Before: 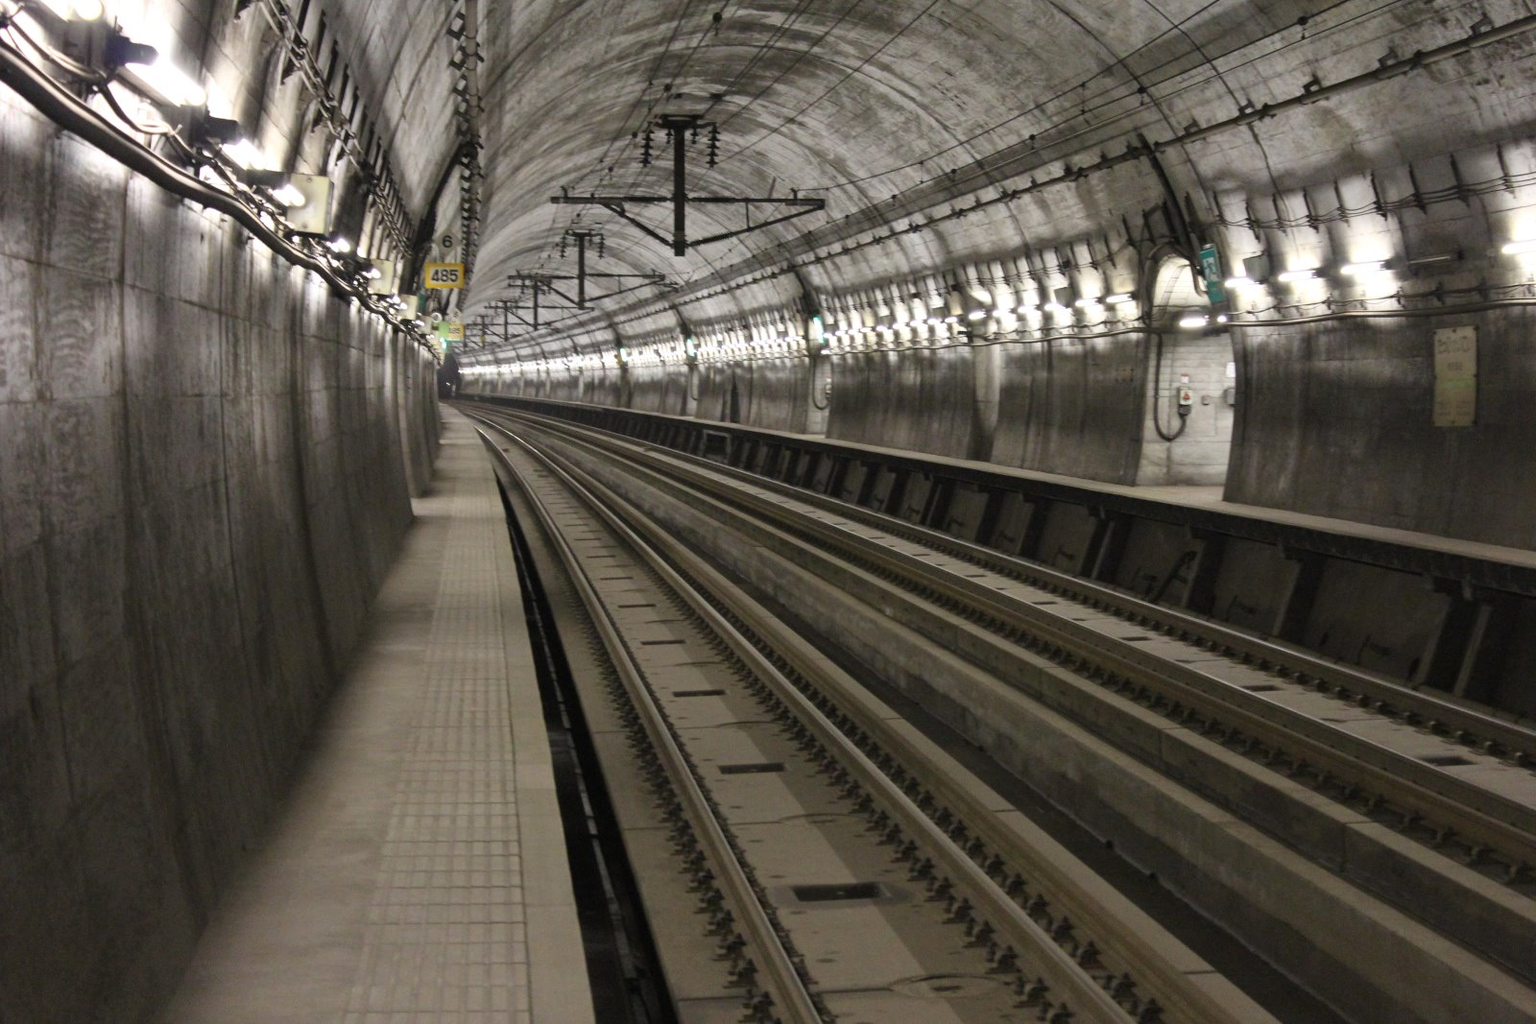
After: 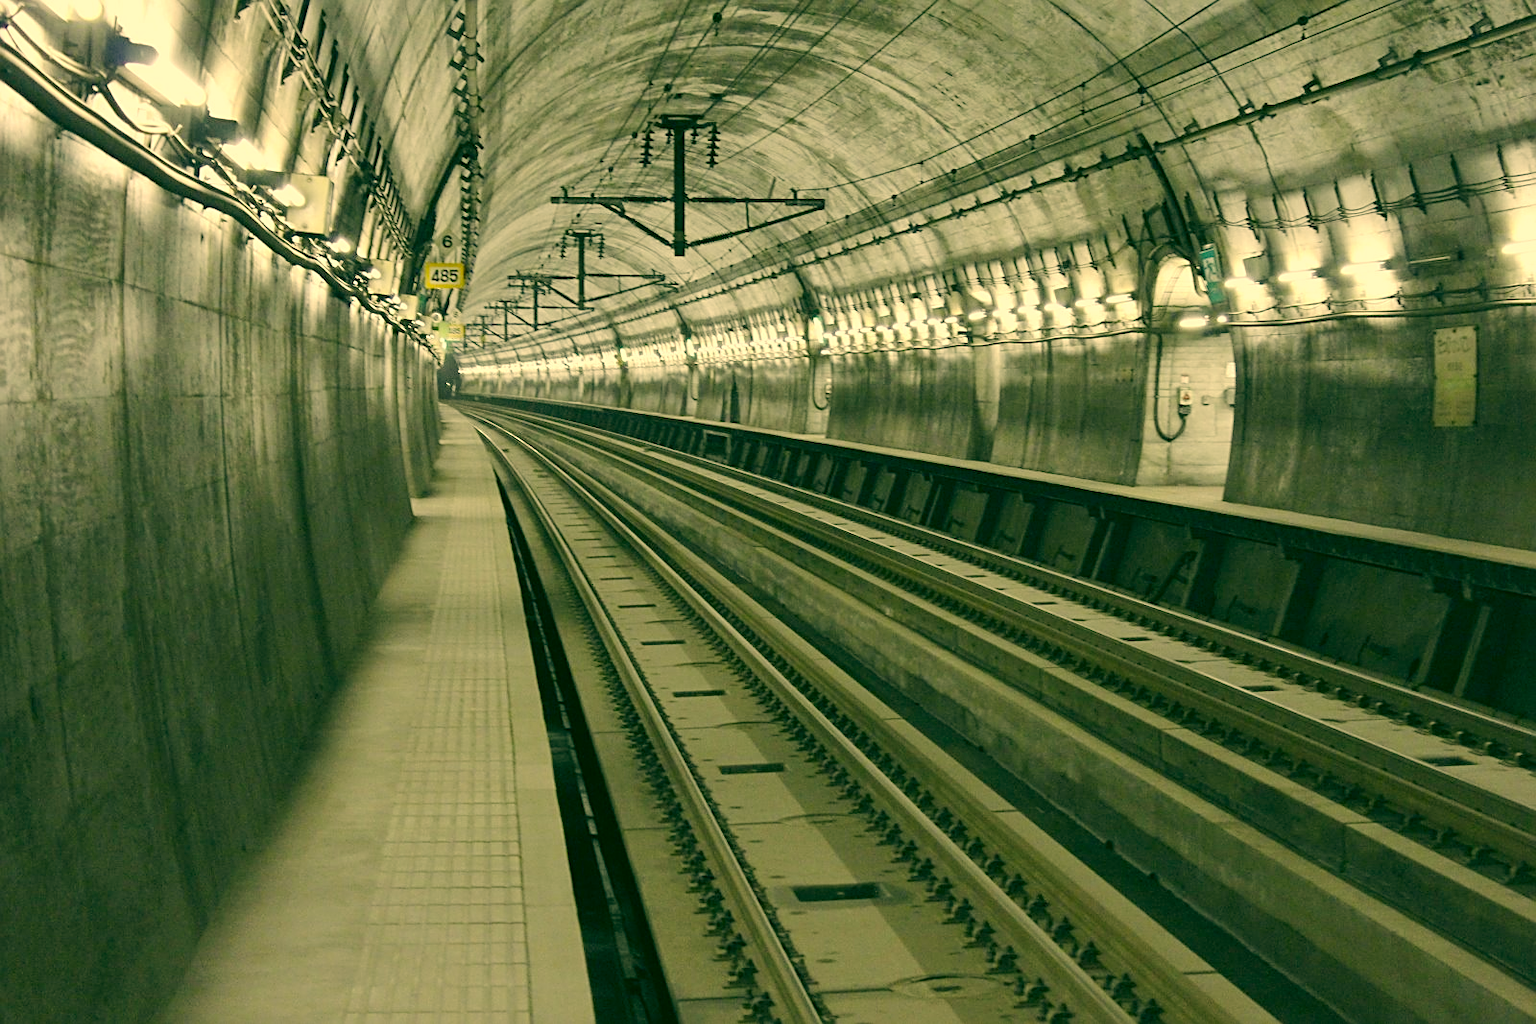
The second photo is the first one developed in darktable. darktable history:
sharpen: on, module defaults
color correction: highlights a* 5.66, highlights b* 32.85, shadows a* -26.5, shadows b* 3.89
base curve: curves: ch0 [(0, 0) (0.158, 0.273) (0.879, 0.895) (1, 1)], preserve colors none
